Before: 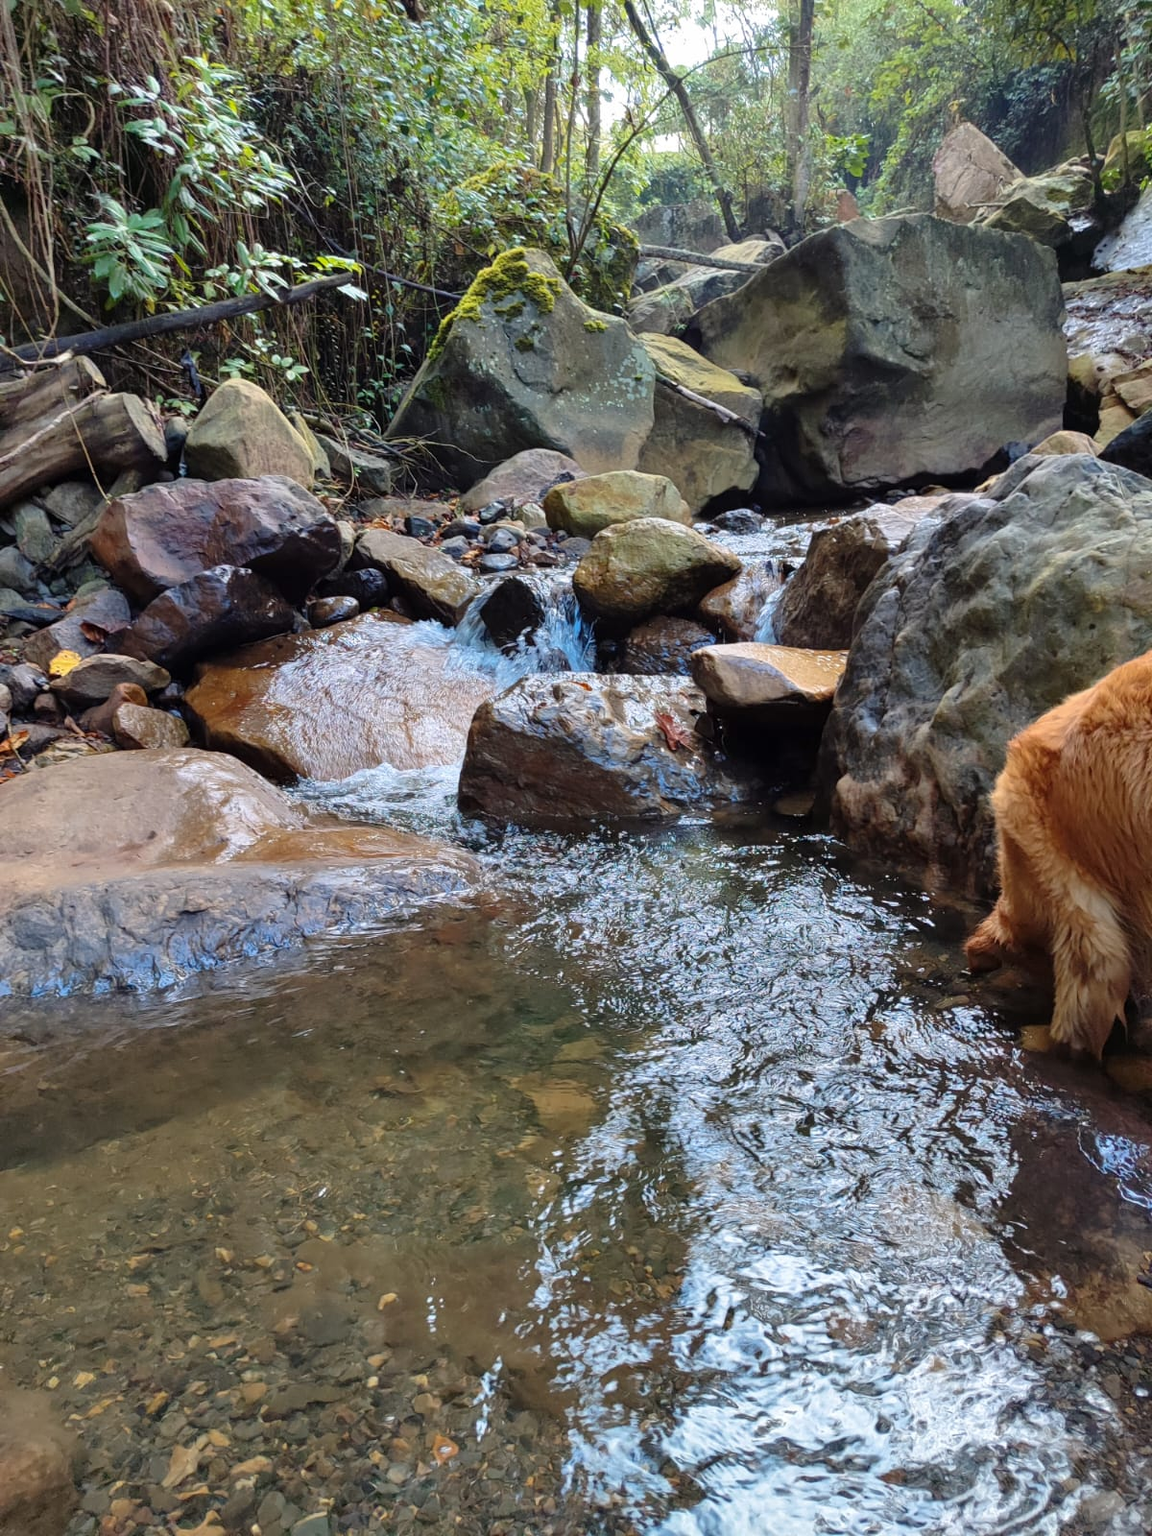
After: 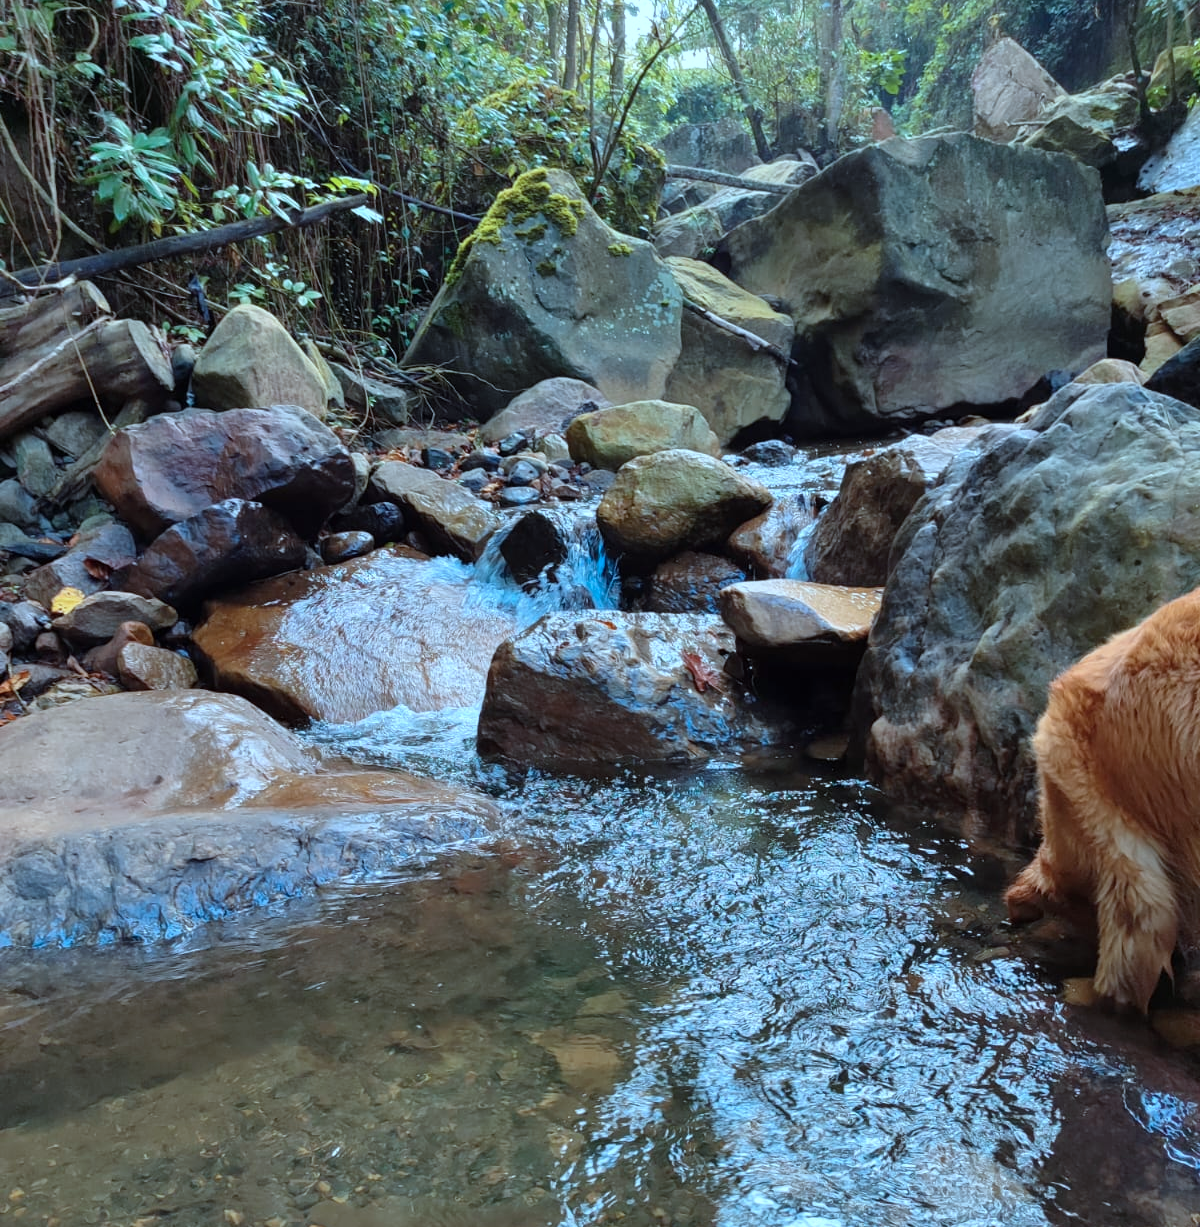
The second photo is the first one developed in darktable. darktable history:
crop: top 5.667%, bottom 17.637%
color correction: highlights a* -10.69, highlights b* -19.19
